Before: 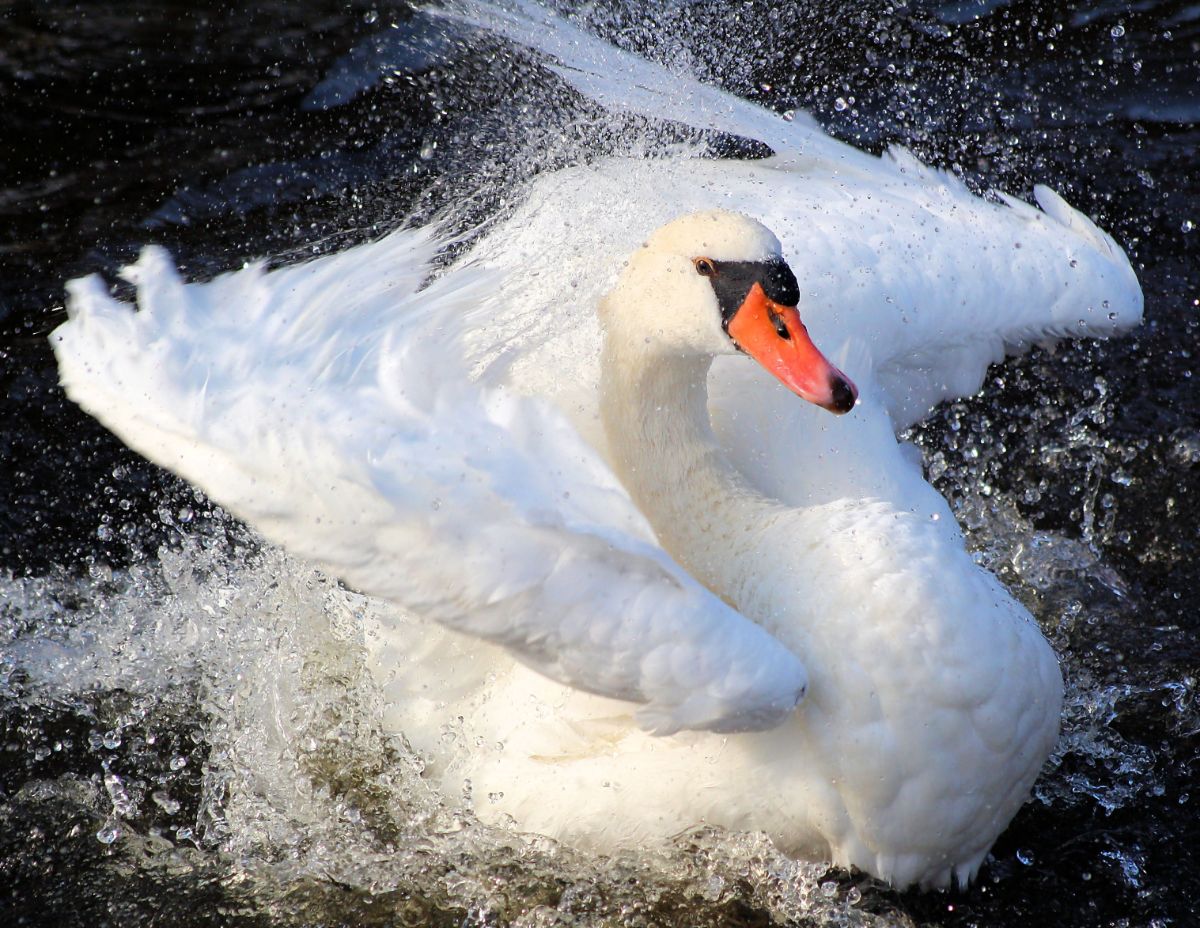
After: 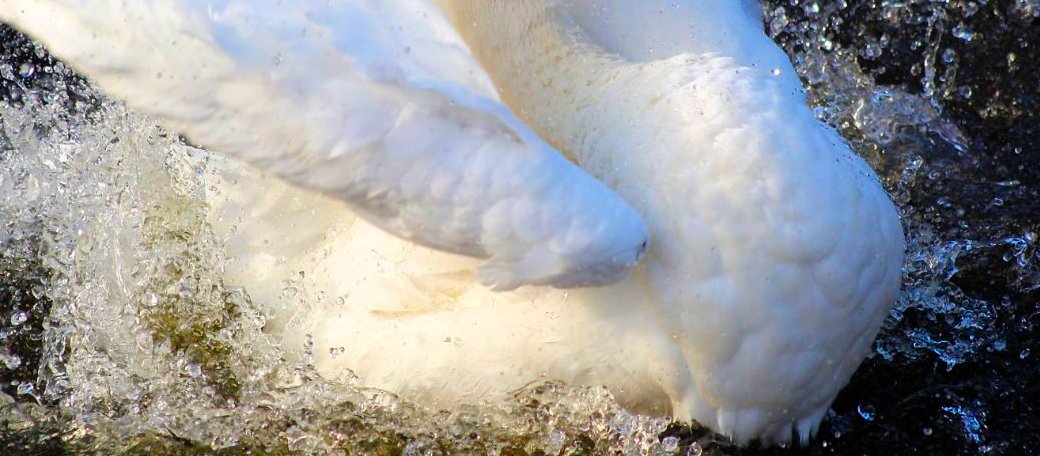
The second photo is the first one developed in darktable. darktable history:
color balance rgb: linear chroma grading › mid-tones 7.226%, perceptual saturation grading › global saturation 36.431%, perceptual saturation grading › shadows 35.552%, global vibrance 24.095%
crop and rotate: left 13.315%, top 48.046%, bottom 2.78%
tone equalizer: on, module defaults
